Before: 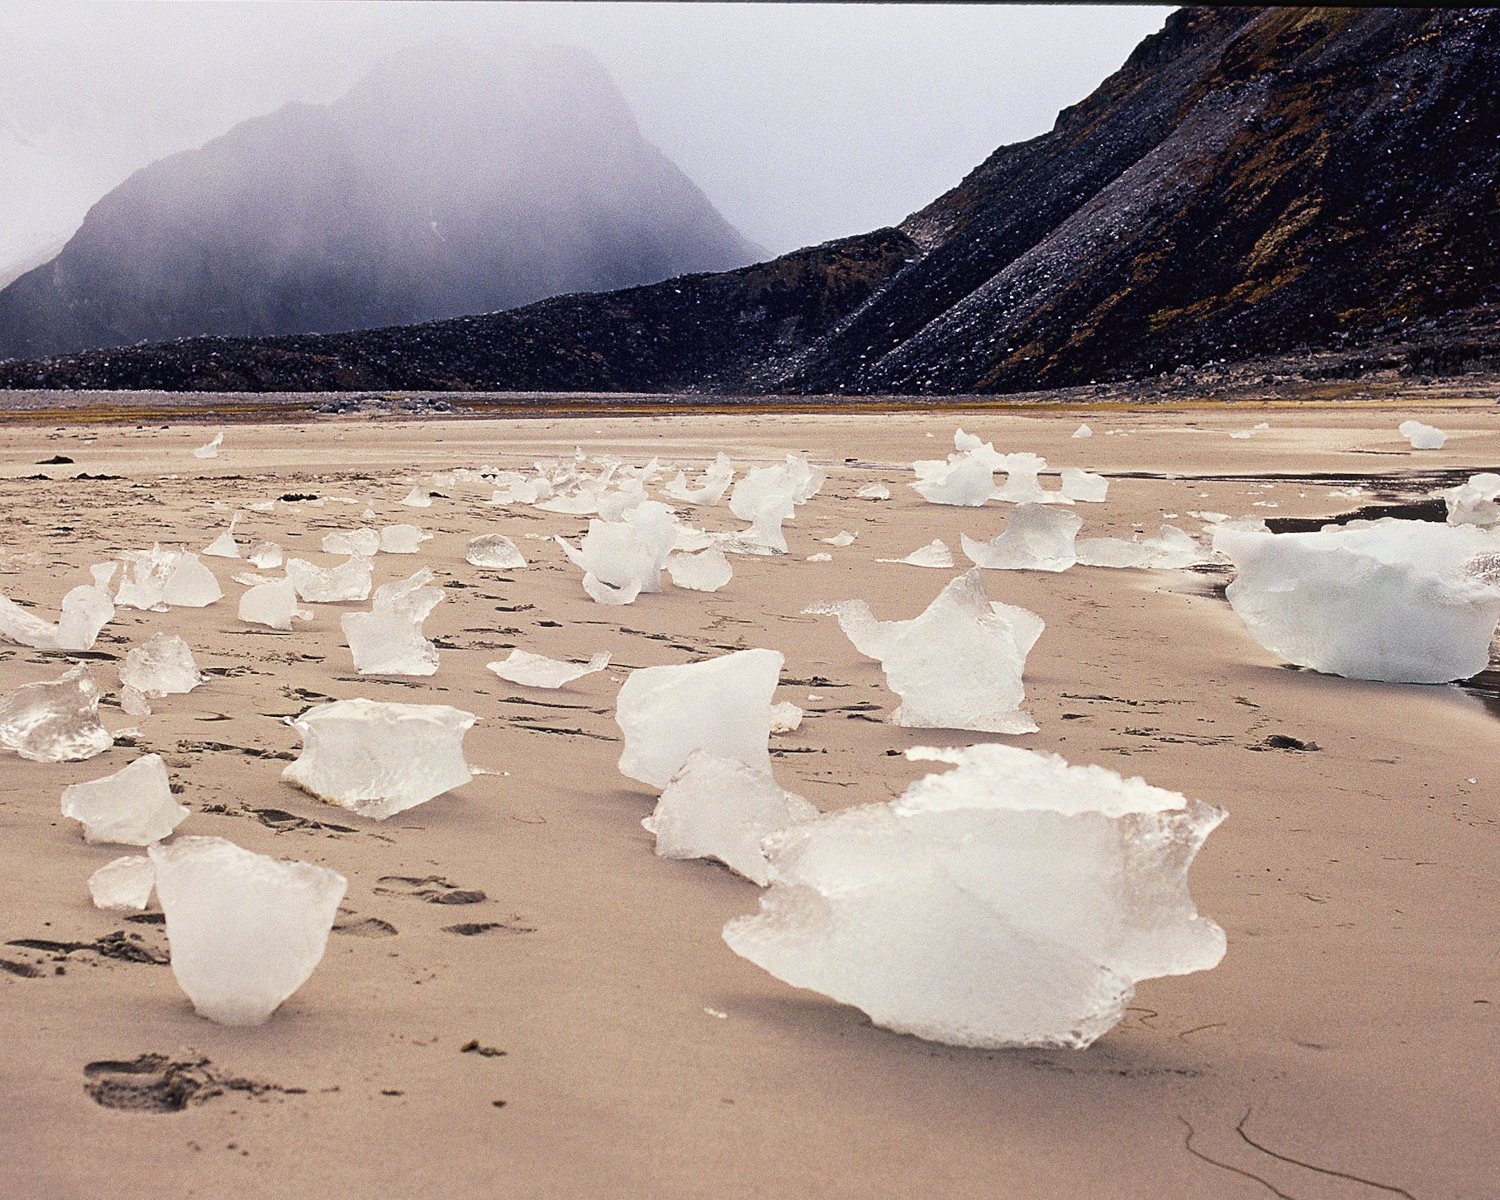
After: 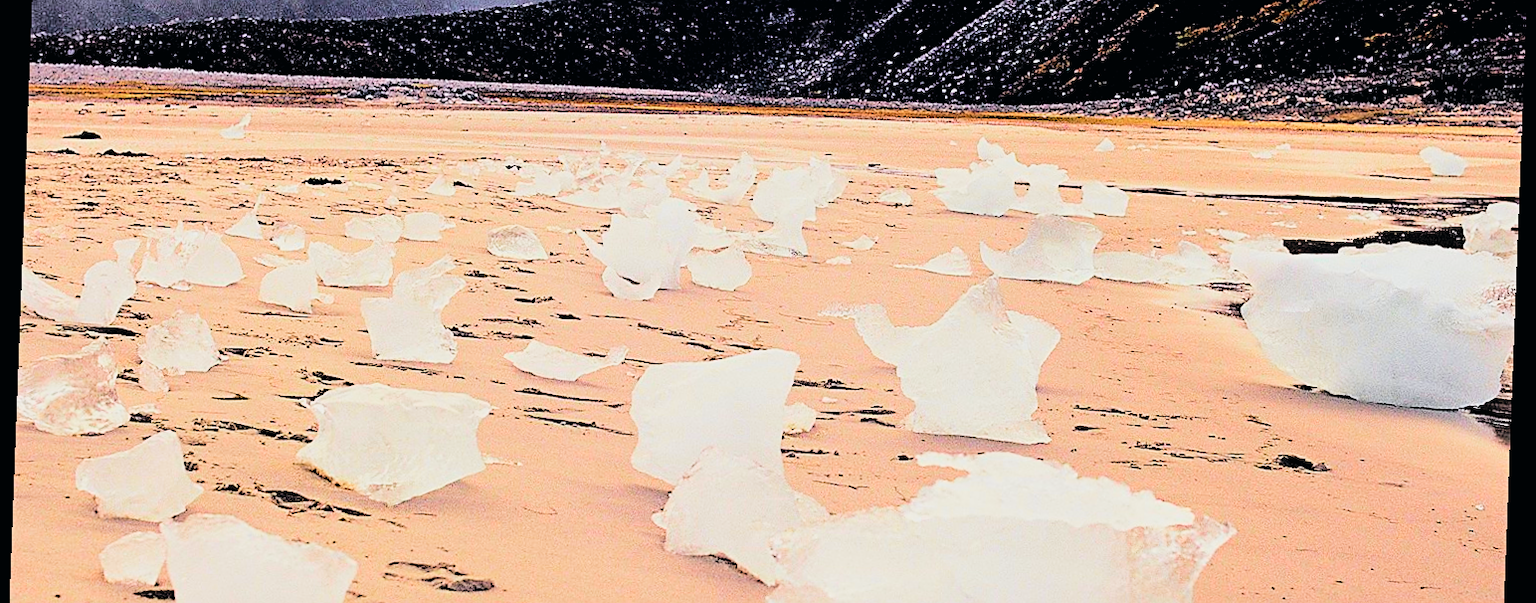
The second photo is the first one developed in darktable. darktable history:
tone curve: curves: ch0 [(0, 0) (0.051, 0.047) (0.102, 0.099) (0.228, 0.275) (0.432, 0.535) (0.695, 0.778) (0.908, 0.946) (1, 1)]; ch1 [(0, 0) (0.339, 0.298) (0.402, 0.363) (0.453, 0.413) (0.485, 0.469) (0.494, 0.493) (0.504, 0.501) (0.525, 0.534) (0.563, 0.595) (0.597, 0.638) (1, 1)]; ch2 [(0, 0) (0.48, 0.48) (0.504, 0.5) (0.539, 0.554) (0.59, 0.63) (0.642, 0.684) (0.824, 0.815) (1, 1)], color space Lab, independent channels, preserve colors none
contrast equalizer: octaves 7, y [[0.6 ×6], [0.55 ×6], [0 ×6], [0 ×6], [0 ×6]], mix 0.15
crop and rotate: top 26.056%, bottom 25.543%
contrast brightness saturation: contrast 0.07, brightness 0.18, saturation 0.4
rotate and perspective: rotation 2.17°, automatic cropping off
filmic rgb: black relative exposure -4.14 EV, white relative exposure 5.1 EV, hardness 2.11, contrast 1.165
sharpen: on, module defaults
